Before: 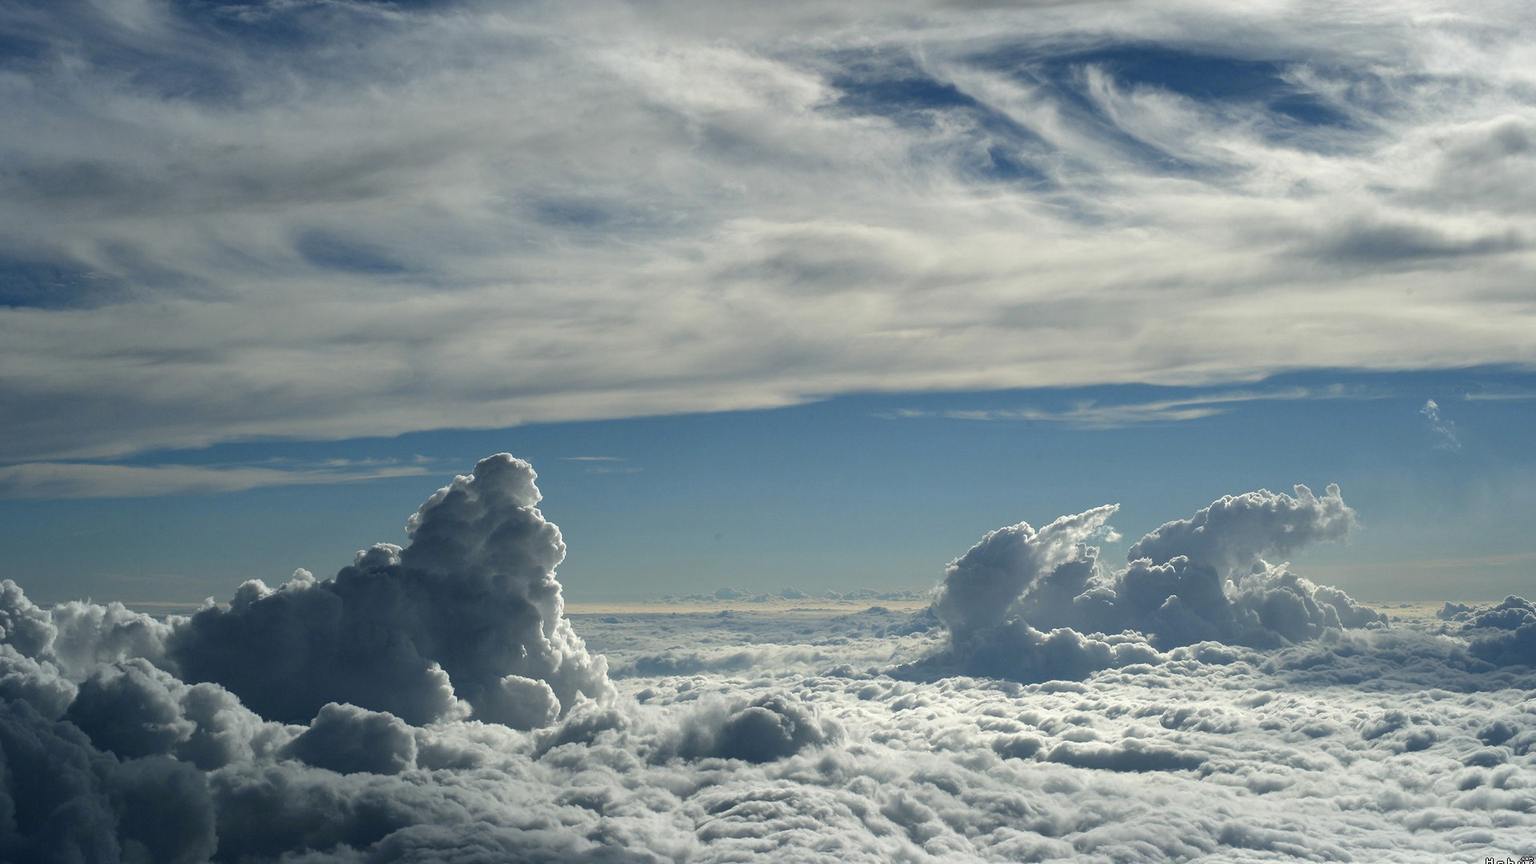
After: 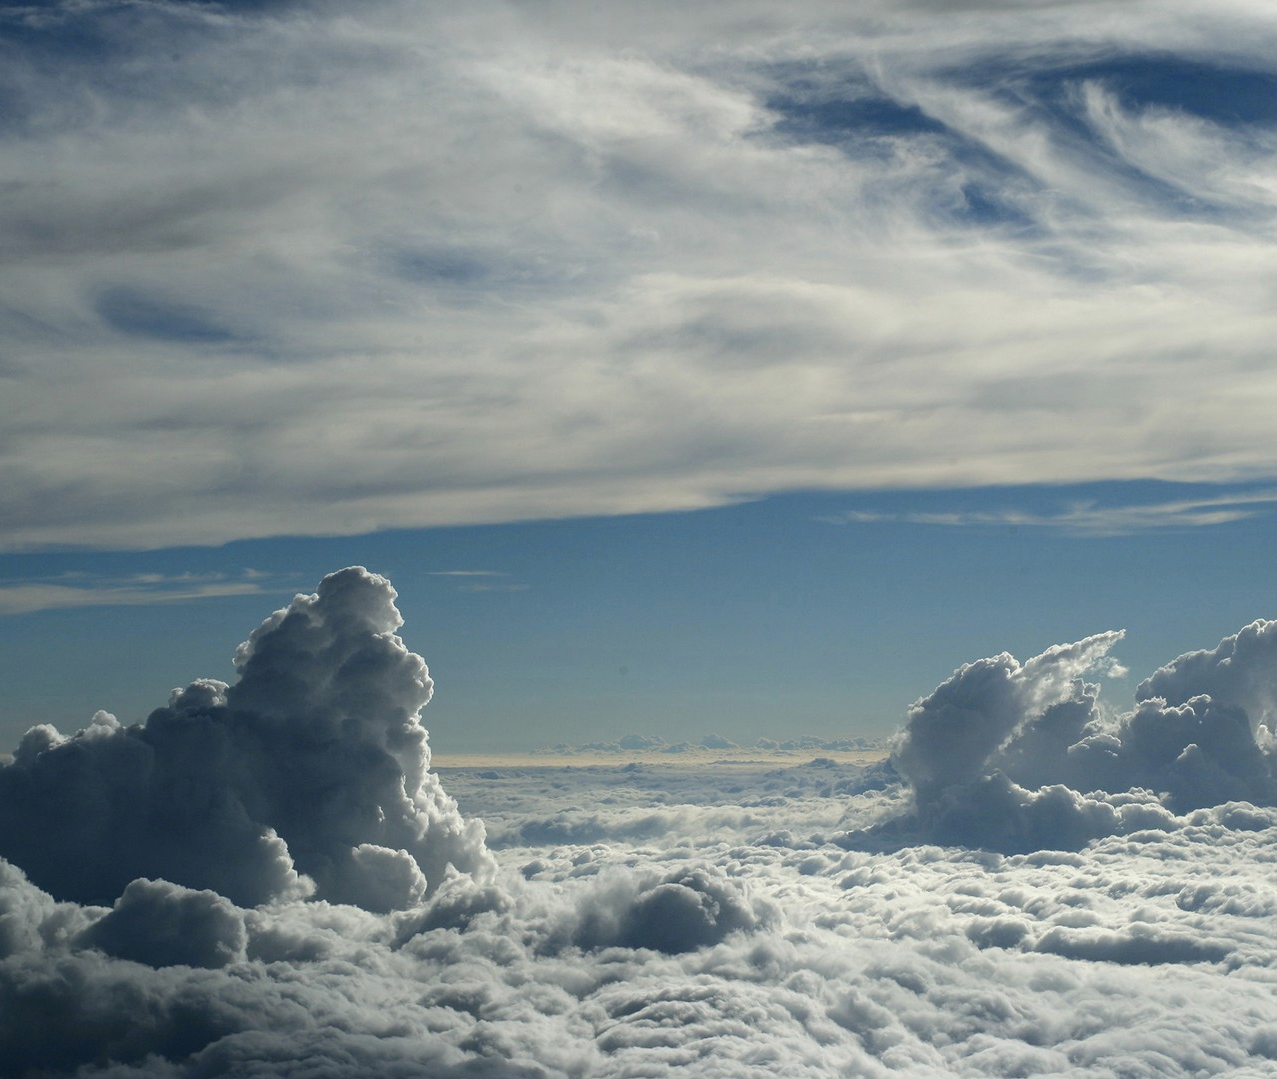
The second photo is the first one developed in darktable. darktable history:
shadows and highlights: shadows -41.87, highlights 62.97, soften with gaussian
exposure: exposure -0.158 EV, compensate highlight preservation false
crop and rotate: left 14.288%, right 19.176%
